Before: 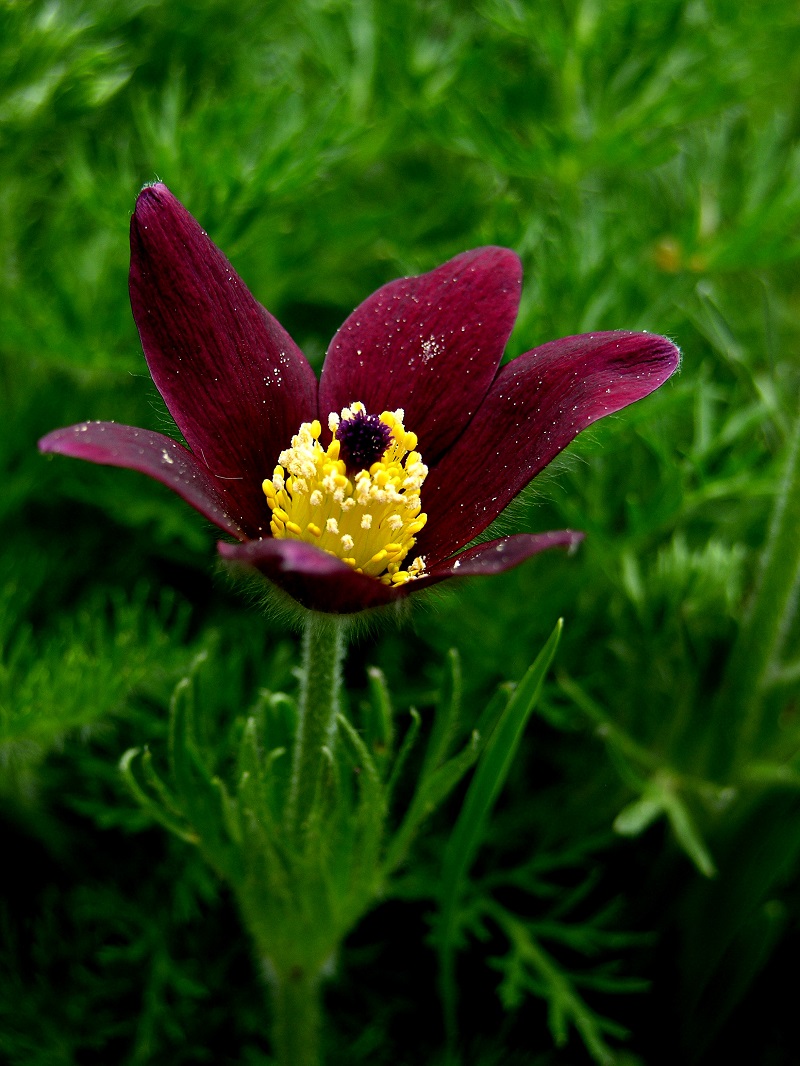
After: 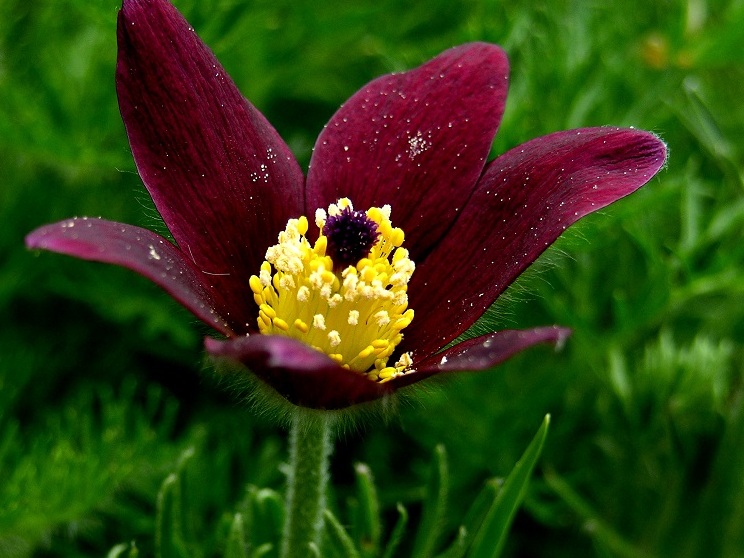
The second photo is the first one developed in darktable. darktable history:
tone equalizer: on, module defaults
crop: left 1.744%, top 19.225%, right 5.069%, bottom 28.357%
white balance: emerald 1
